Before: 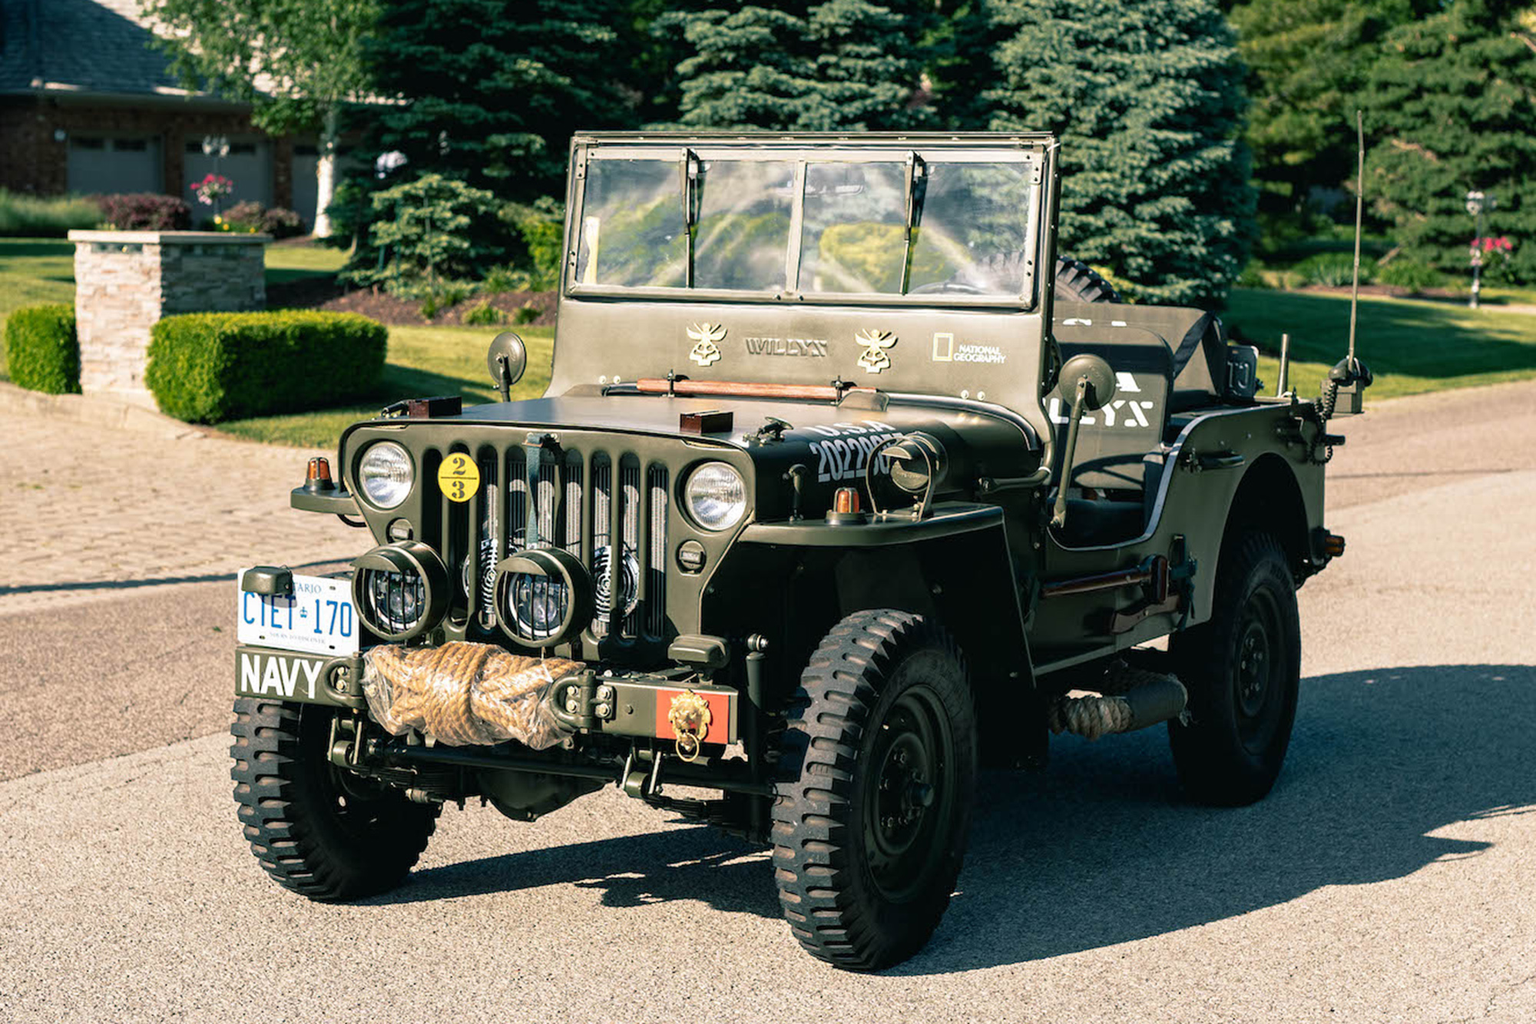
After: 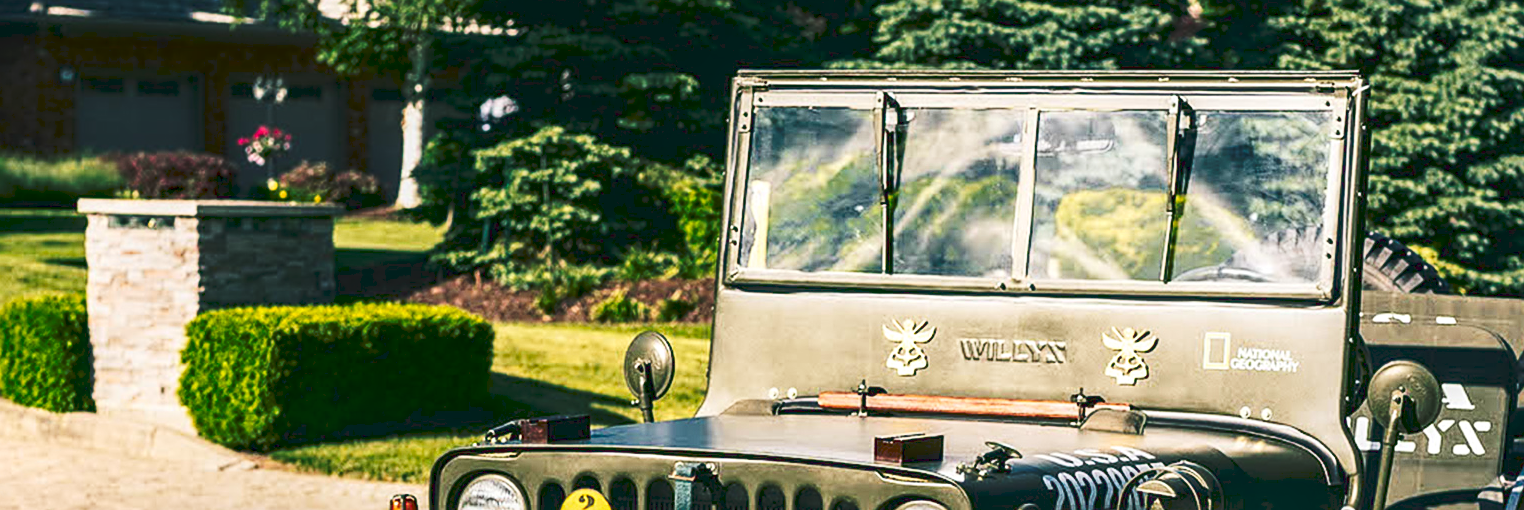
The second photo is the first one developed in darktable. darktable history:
local contrast: on, module defaults
tone curve: curves: ch0 [(0, 0) (0.003, 0.077) (0.011, 0.089) (0.025, 0.105) (0.044, 0.122) (0.069, 0.134) (0.1, 0.151) (0.136, 0.171) (0.177, 0.198) (0.224, 0.23) (0.277, 0.273) (0.335, 0.343) (0.399, 0.422) (0.468, 0.508) (0.543, 0.601) (0.623, 0.695) (0.709, 0.782) (0.801, 0.866) (0.898, 0.934) (1, 1)], preserve colors none
tone equalizer: on, module defaults
crop: left 0.581%, top 7.629%, right 23.182%, bottom 54.05%
contrast brightness saturation: contrast 0.194, brightness -0.113, saturation 0.206
sharpen: on, module defaults
